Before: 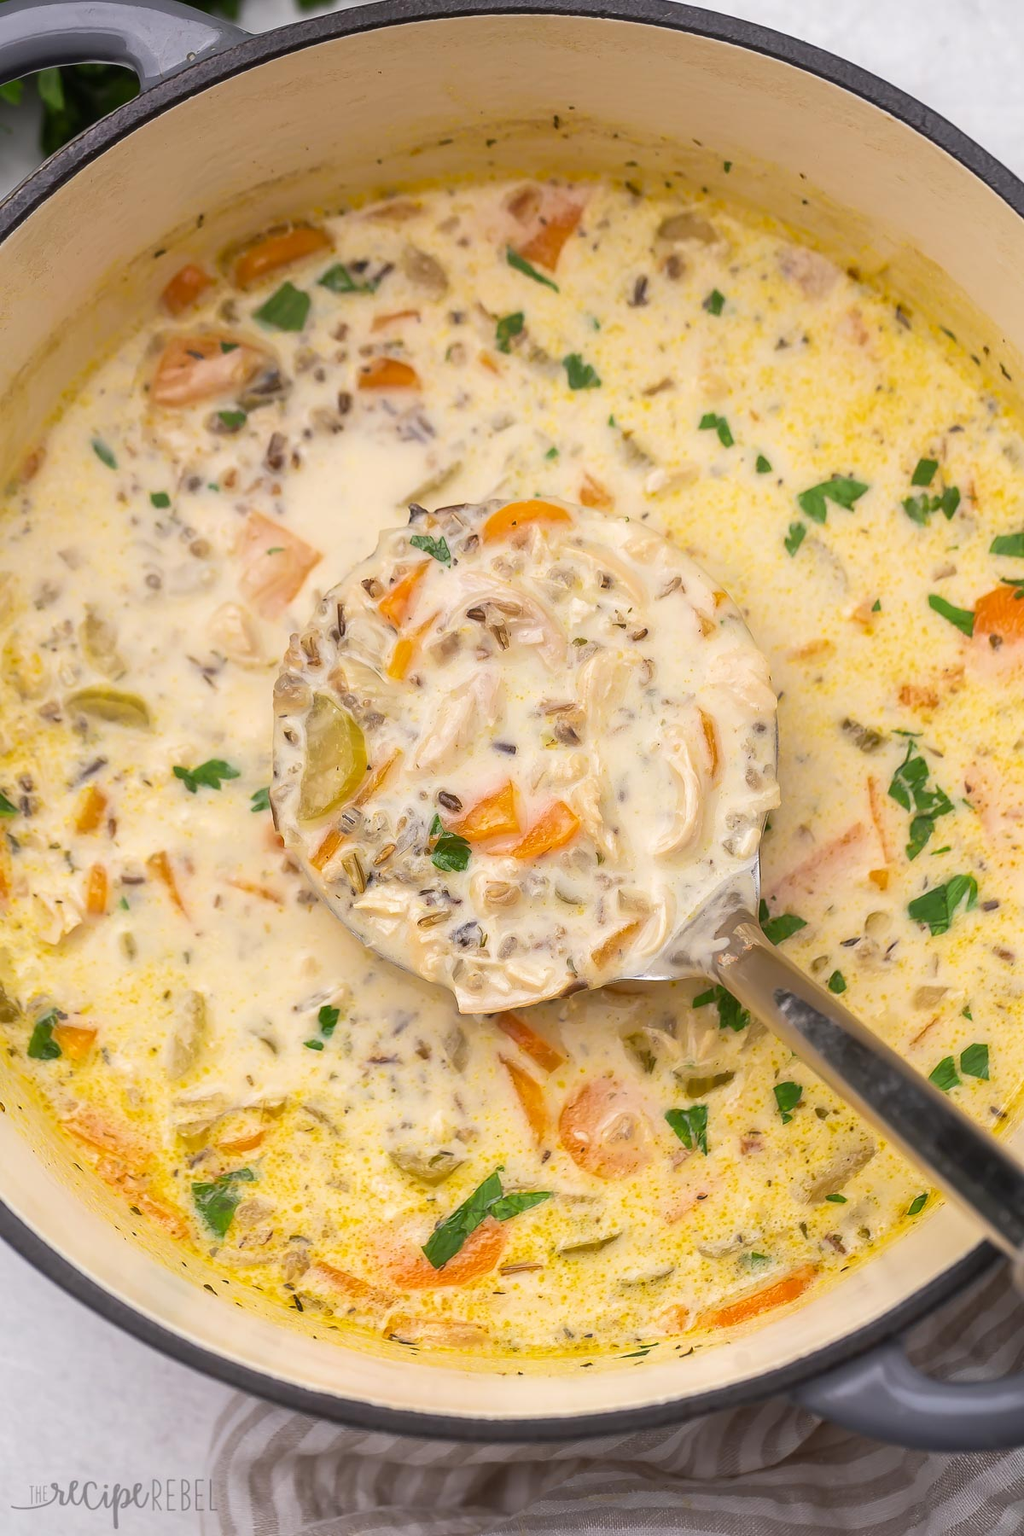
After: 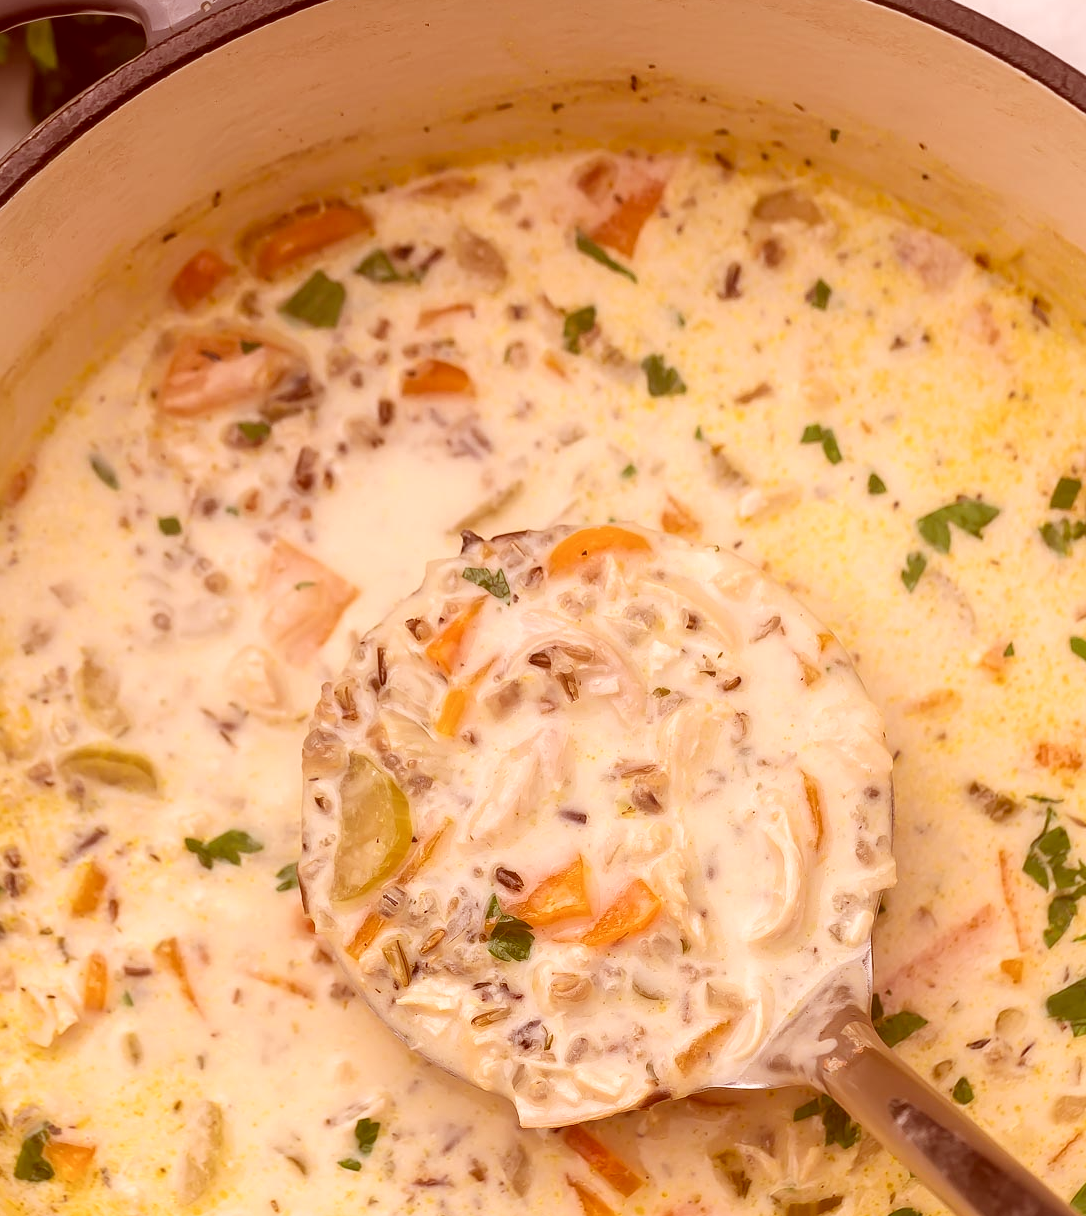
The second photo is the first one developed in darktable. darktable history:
color correction: highlights a* 9.27, highlights b* 8.81, shadows a* 39.65, shadows b* 39.6, saturation 0.797
crop: left 1.562%, top 3.366%, right 7.748%, bottom 28.437%
shadows and highlights: shadows 13.1, white point adjustment 1.18, highlights -0.333, soften with gaussian
tone equalizer: mask exposure compensation -0.512 EV
